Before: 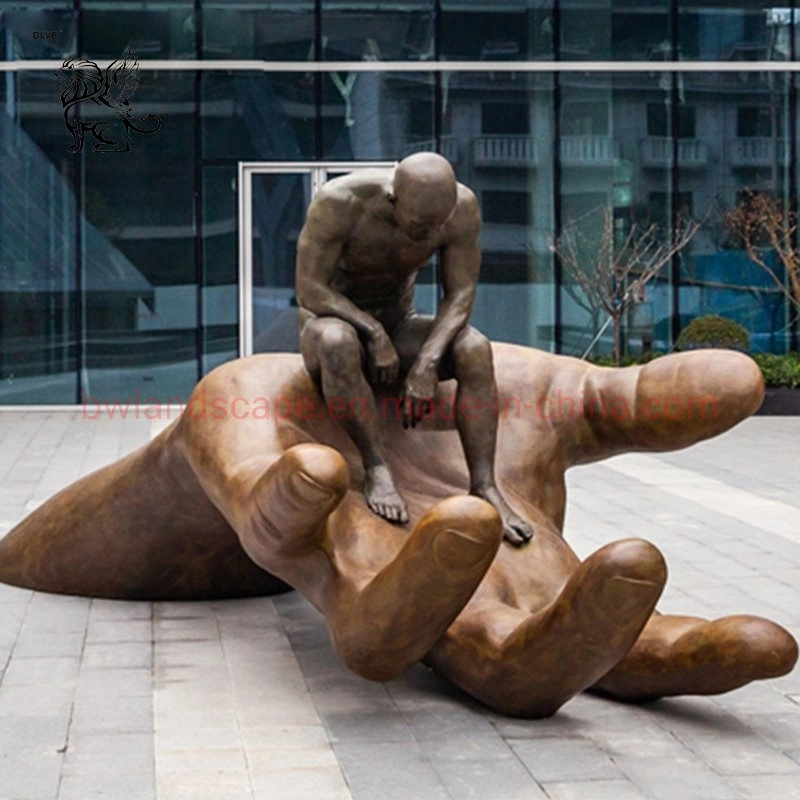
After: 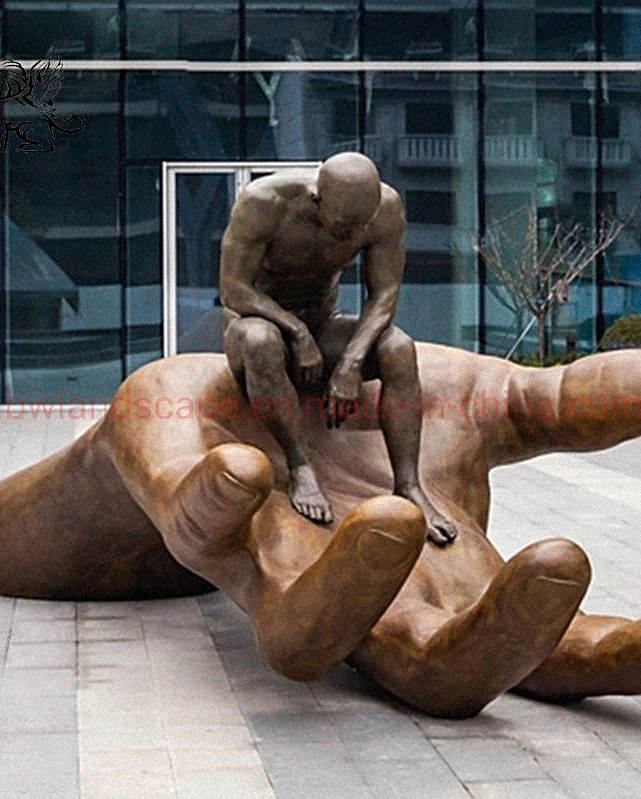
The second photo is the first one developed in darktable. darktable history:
grain: mid-tones bias 0%
sharpen: on, module defaults
crop and rotate: left 9.597%, right 10.195%
